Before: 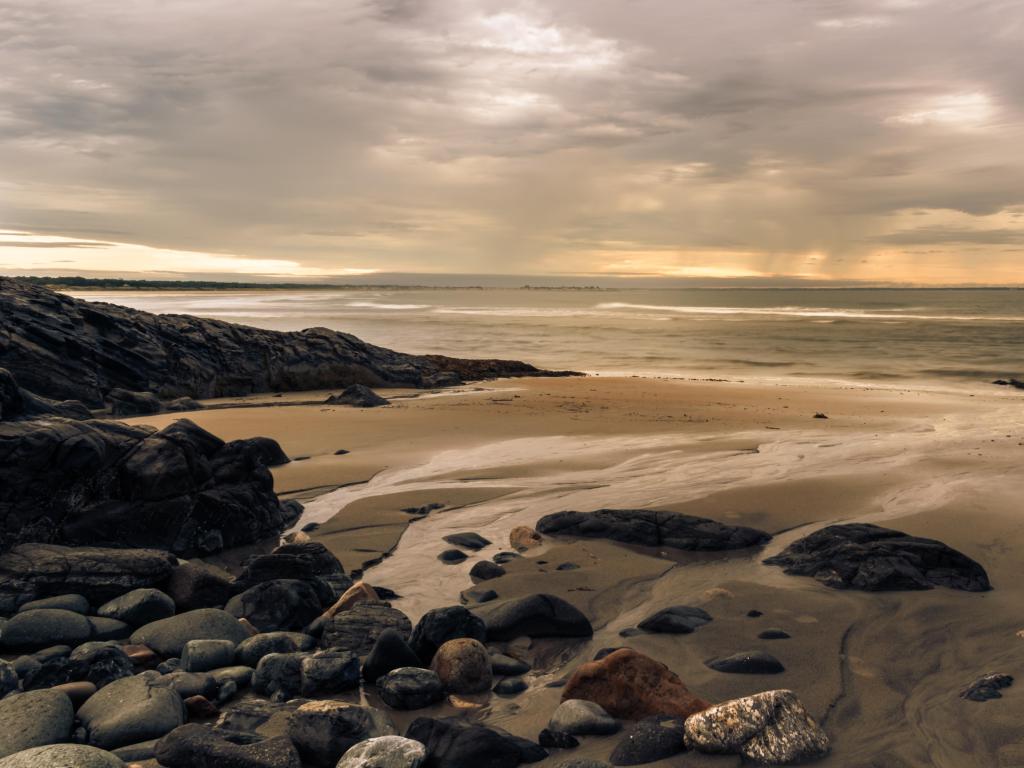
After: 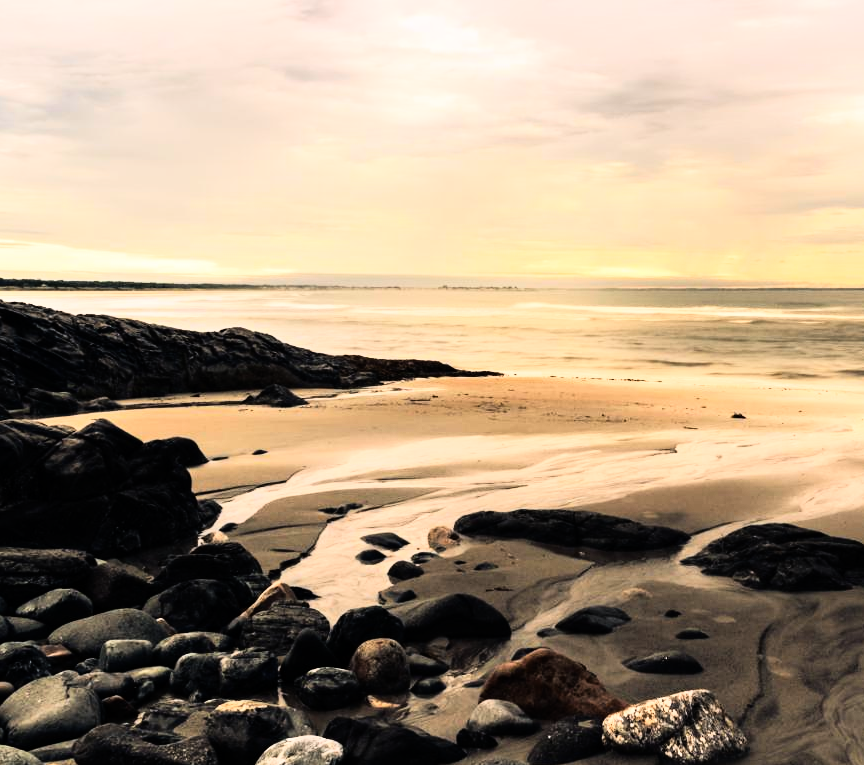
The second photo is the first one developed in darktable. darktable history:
crop: left 8.026%, right 7.374%
rgb curve: curves: ch0 [(0, 0) (0.21, 0.15) (0.24, 0.21) (0.5, 0.75) (0.75, 0.96) (0.89, 0.99) (1, 1)]; ch1 [(0, 0.02) (0.21, 0.13) (0.25, 0.2) (0.5, 0.67) (0.75, 0.9) (0.89, 0.97) (1, 1)]; ch2 [(0, 0.02) (0.21, 0.13) (0.25, 0.2) (0.5, 0.67) (0.75, 0.9) (0.89, 0.97) (1, 1)], compensate middle gray true
